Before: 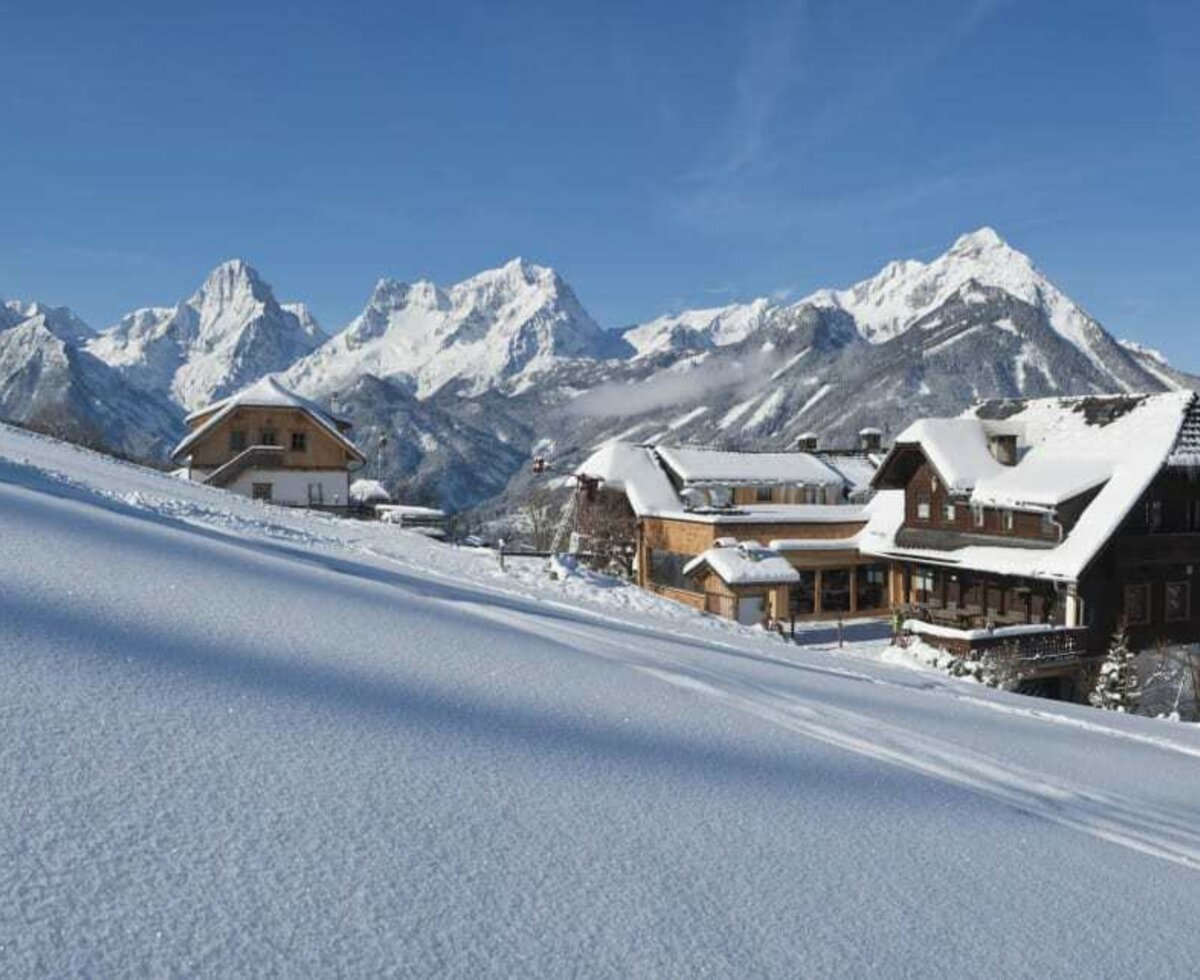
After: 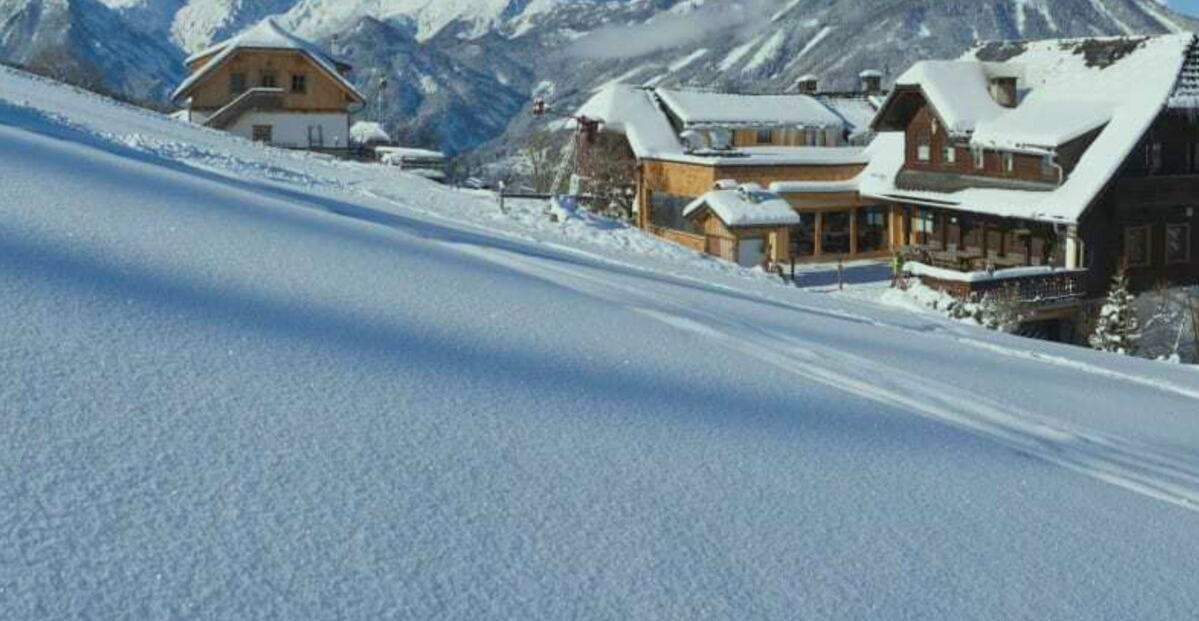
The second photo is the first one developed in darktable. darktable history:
crop and rotate: top 36.544%
color balance rgb: perceptual saturation grading › global saturation 25.299%, contrast -10.369%
color correction: highlights a* -6.46, highlights b* 0.368
